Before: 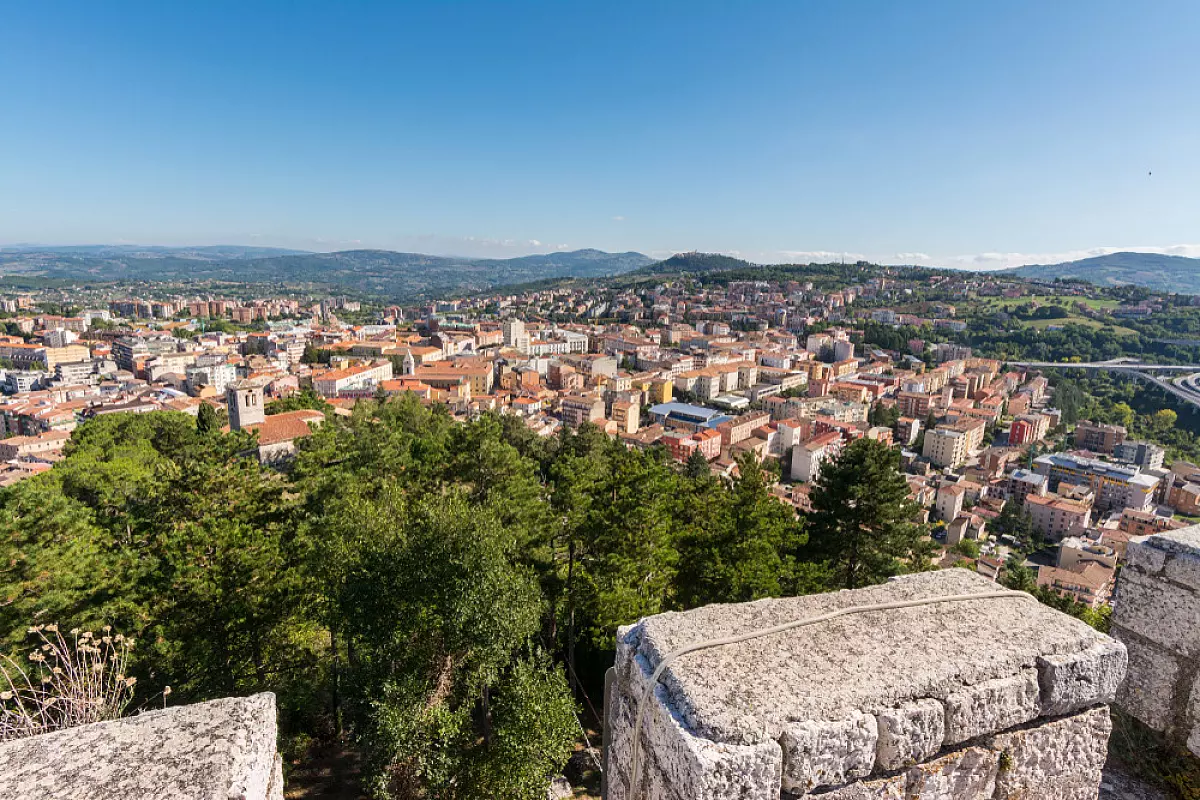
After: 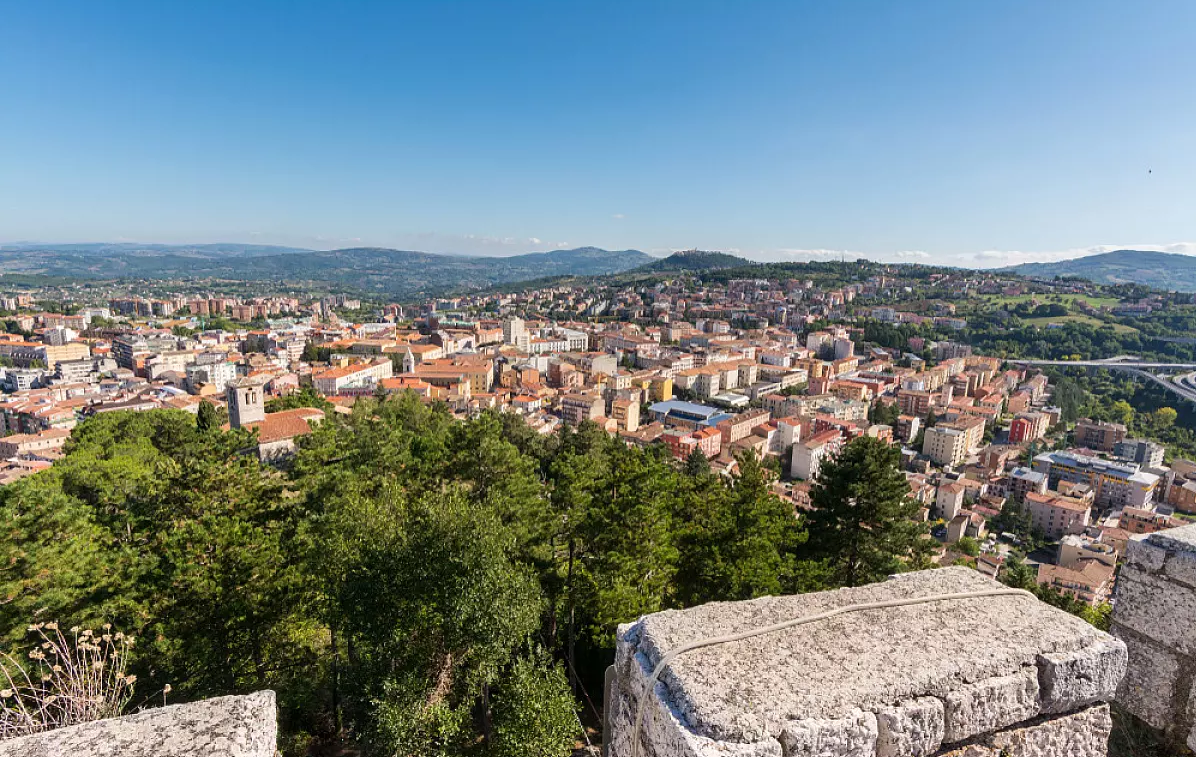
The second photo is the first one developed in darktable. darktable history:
crop: top 0.289%, right 0.257%, bottom 5.028%
